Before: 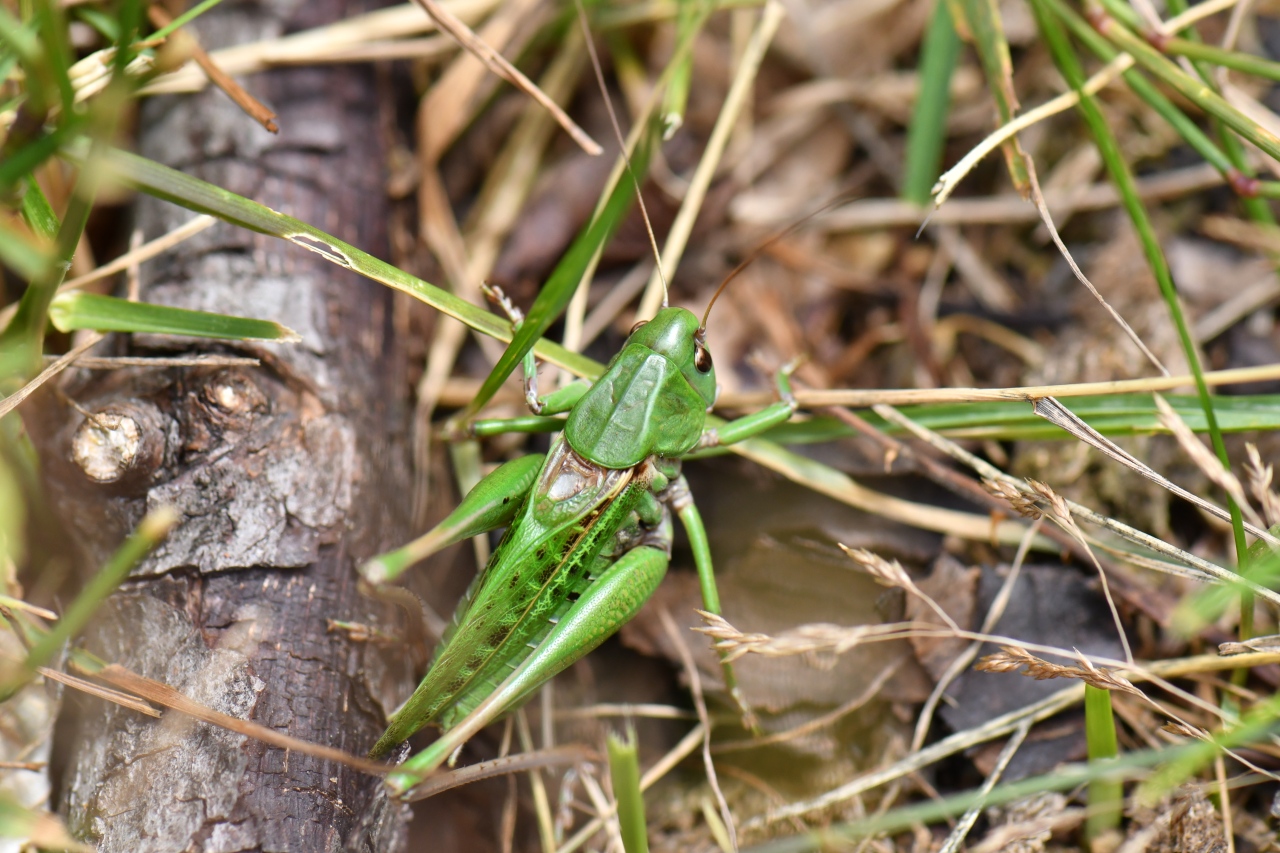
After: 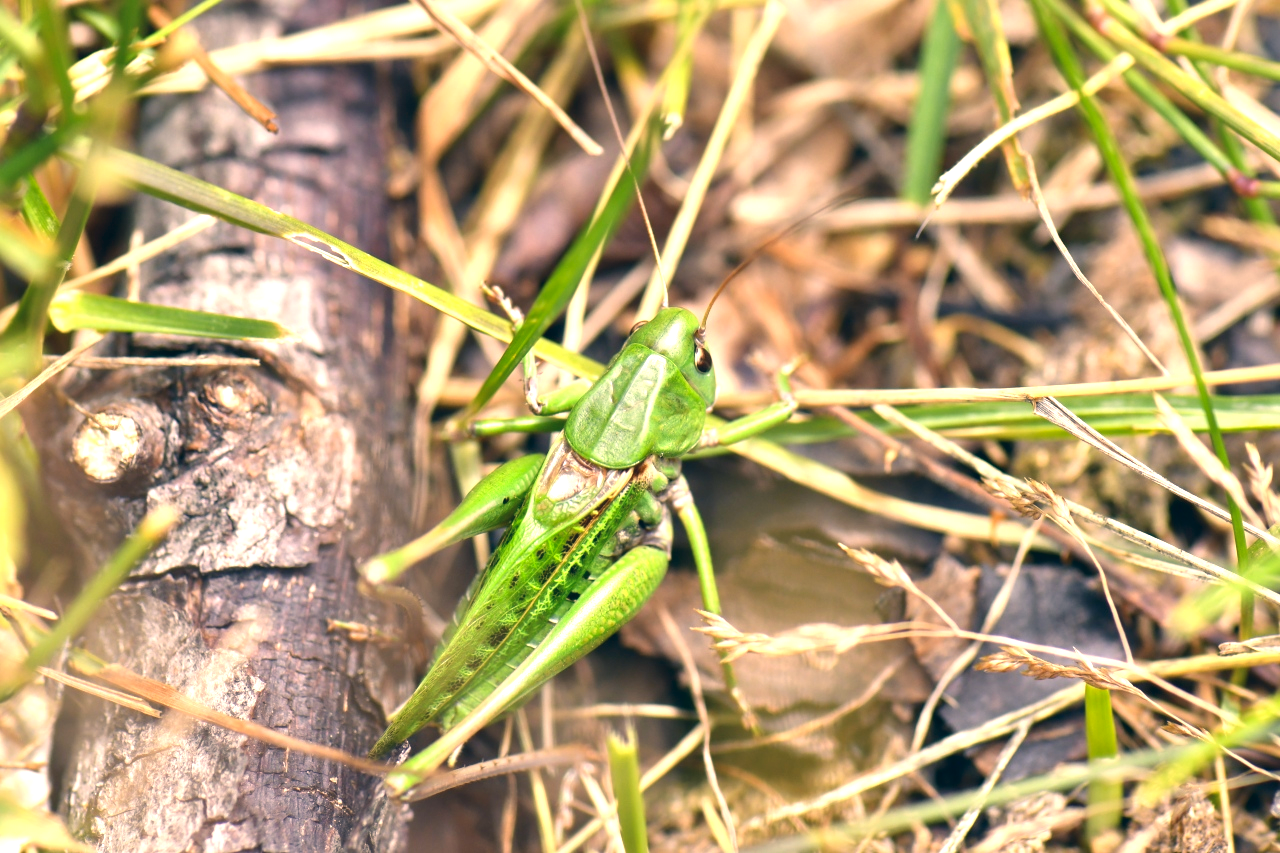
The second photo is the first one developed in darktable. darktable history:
color correction: highlights a* 10.34, highlights b* 14.22, shadows a* -10.1, shadows b* -15.04
exposure: black level correction 0, exposure 0.895 EV, compensate exposure bias true, compensate highlight preservation false
